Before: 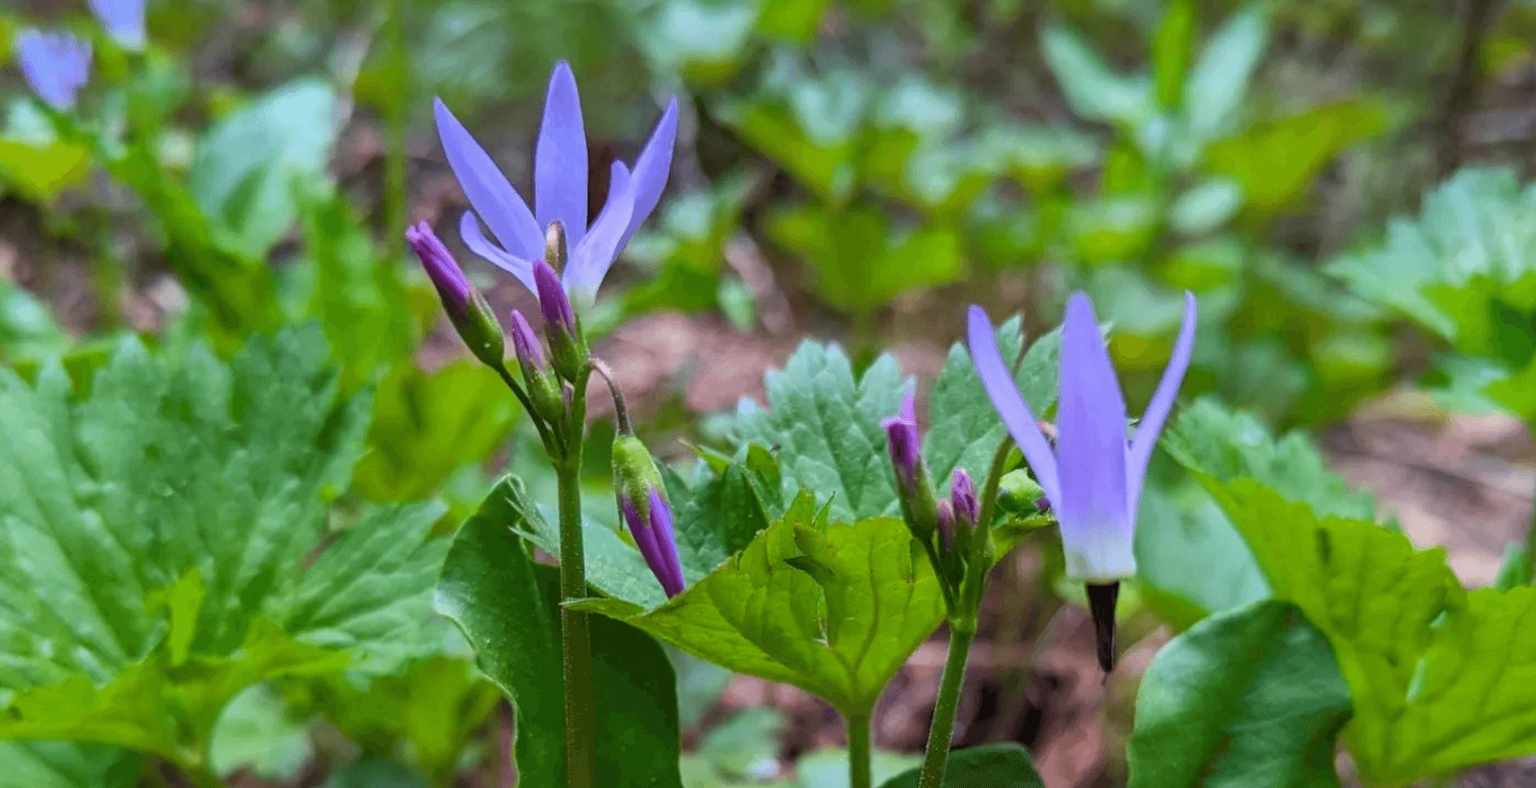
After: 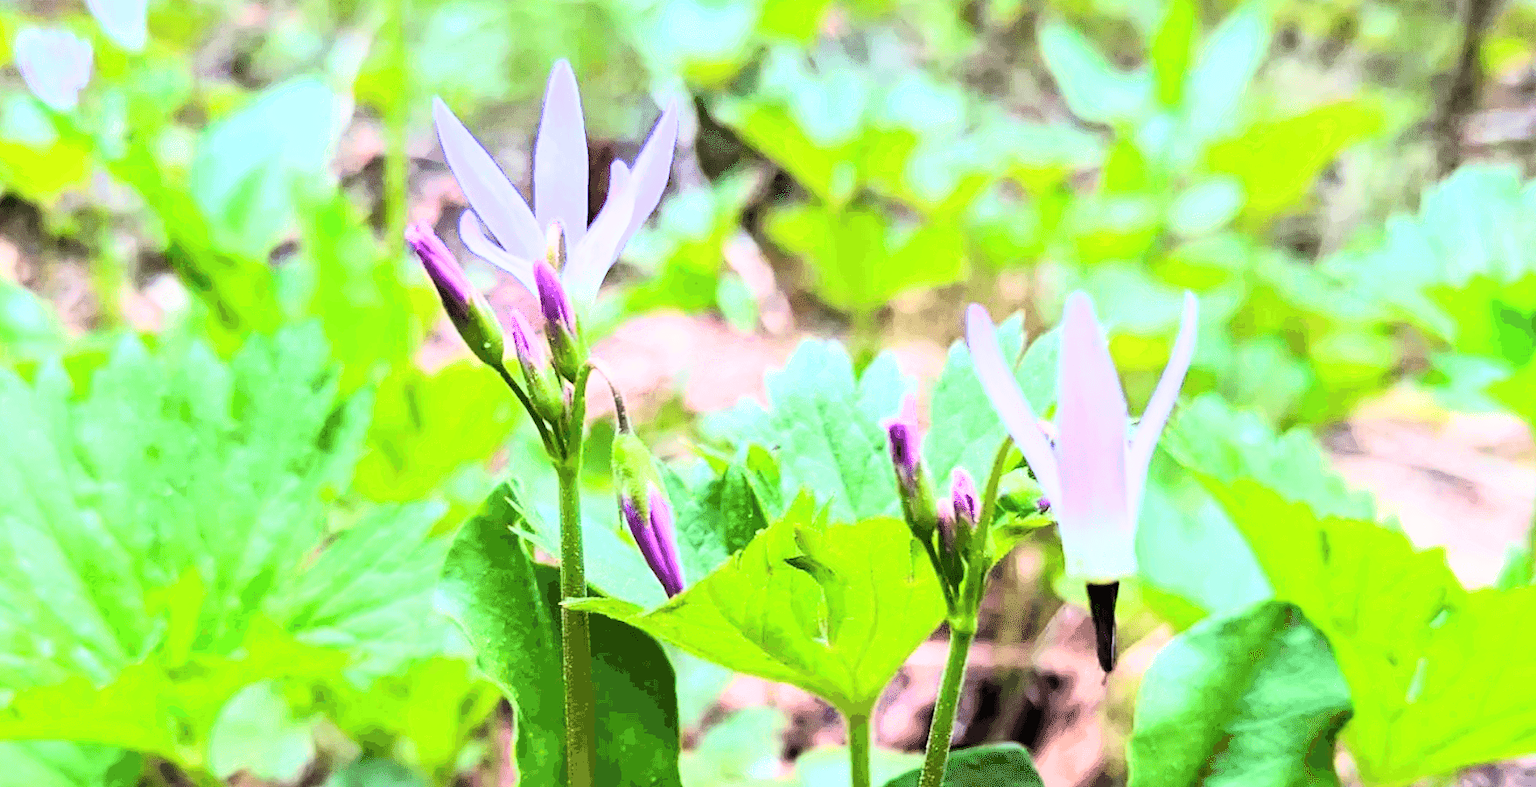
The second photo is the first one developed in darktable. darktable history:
rgb curve: curves: ch0 [(0, 0) (0.21, 0.15) (0.24, 0.21) (0.5, 0.75) (0.75, 0.96) (0.89, 0.99) (1, 1)]; ch1 [(0, 0.02) (0.21, 0.13) (0.25, 0.2) (0.5, 0.67) (0.75, 0.9) (0.89, 0.97) (1, 1)]; ch2 [(0, 0.02) (0.21, 0.13) (0.25, 0.2) (0.5, 0.67) (0.75, 0.9) (0.89, 0.97) (1, 1)], compensate middle gray true
exposure: black level correction 0, exposure 1 EV, compensate exposure bias true, compensate highlight preservation false
